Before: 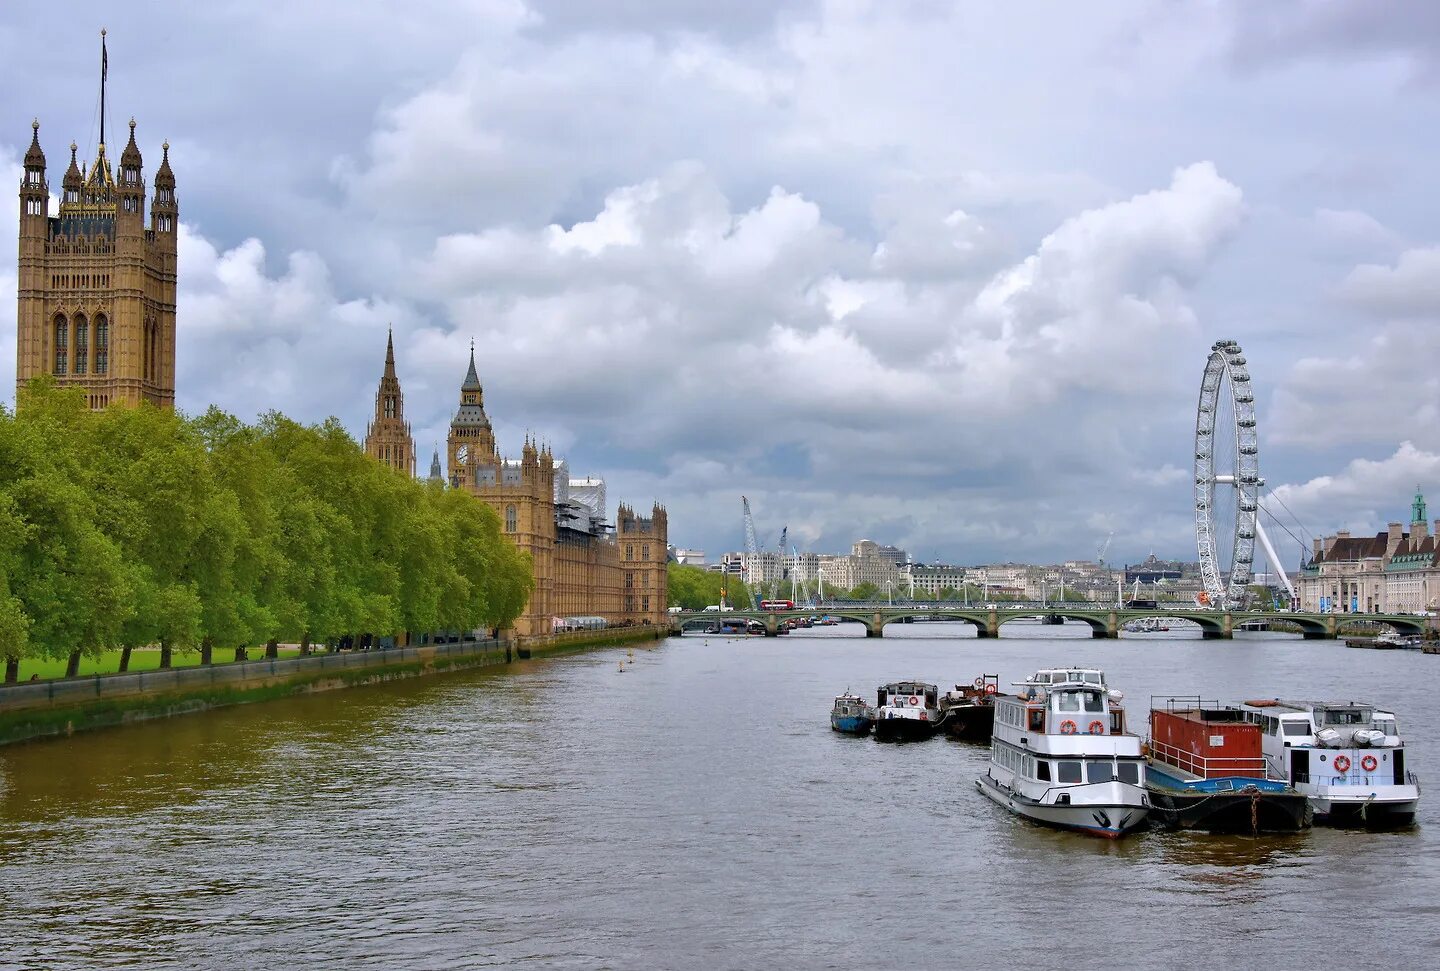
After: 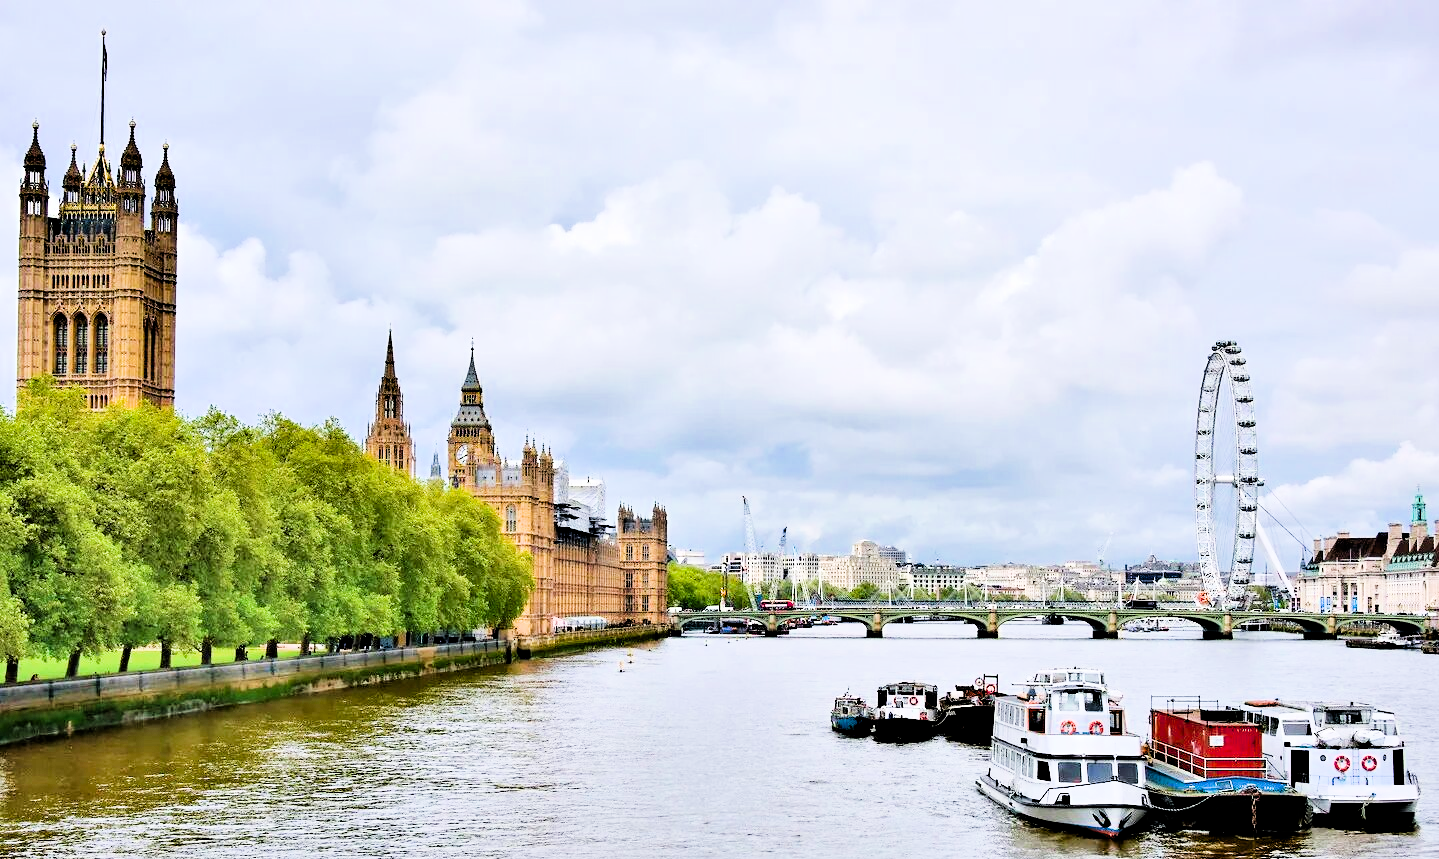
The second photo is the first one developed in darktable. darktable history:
exposure: black level correction 0, exposure 1.686 EV, compensate exposure bias true, compensate highlight preservation false
filmic rgb: black relative exposure -7.5 EV, white relative exposure 5 EV, hardness 3.32, contrast 1.301, iterations of high-quality reconstruction 0
crop and rotate: top 0%, bottom 11.489%
contrast equalizer: y [[0.6 ×6], [0.55 ×6], [0 ×6], [0 ×6], [0 ×6]]
